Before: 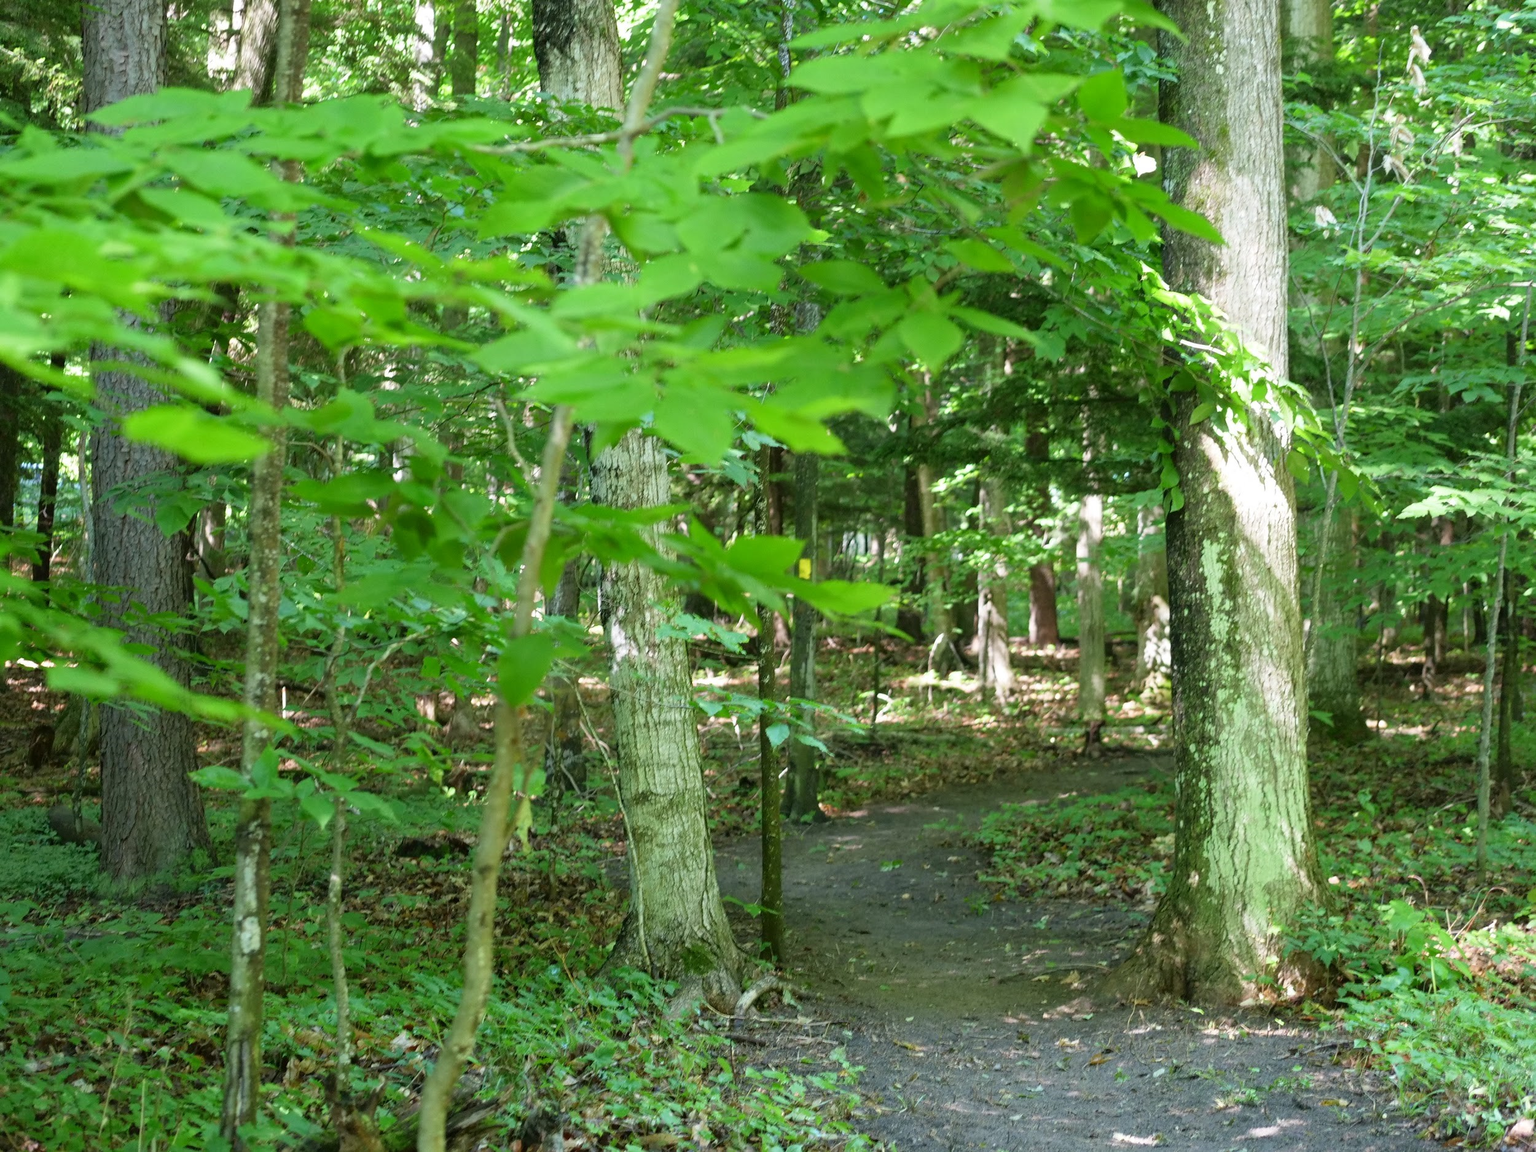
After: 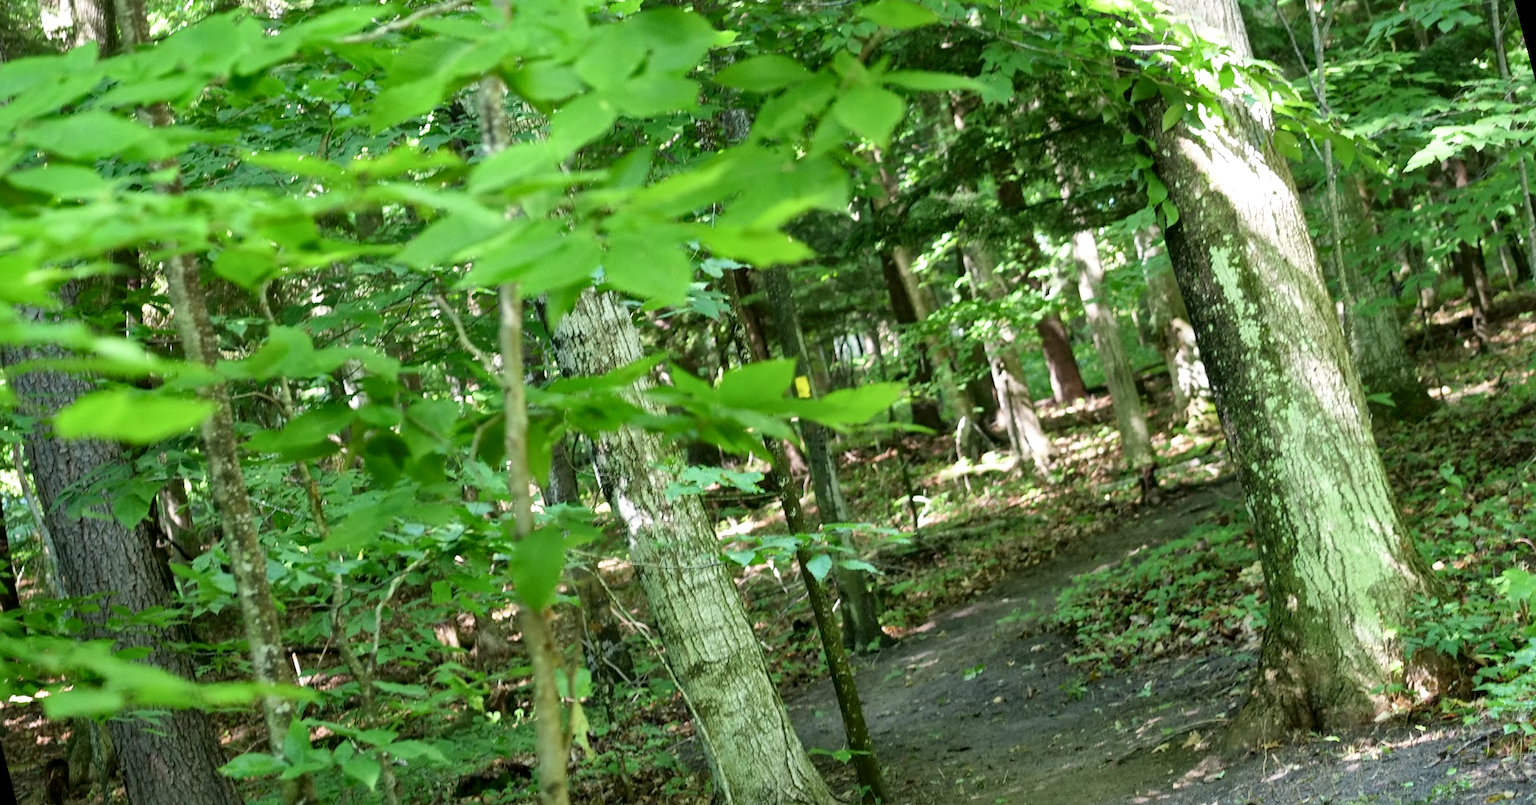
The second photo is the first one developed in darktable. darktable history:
local contrast: mode bilateral grid, contrast 20, coarseness 50, detail 161%, midtone range 0.2
rotate and perspective: rotation -14.8°, crop left 0.1, crop right 0.903, crop top 0.25, crop bottom 0.748
tone equalizer: on, module defaults
